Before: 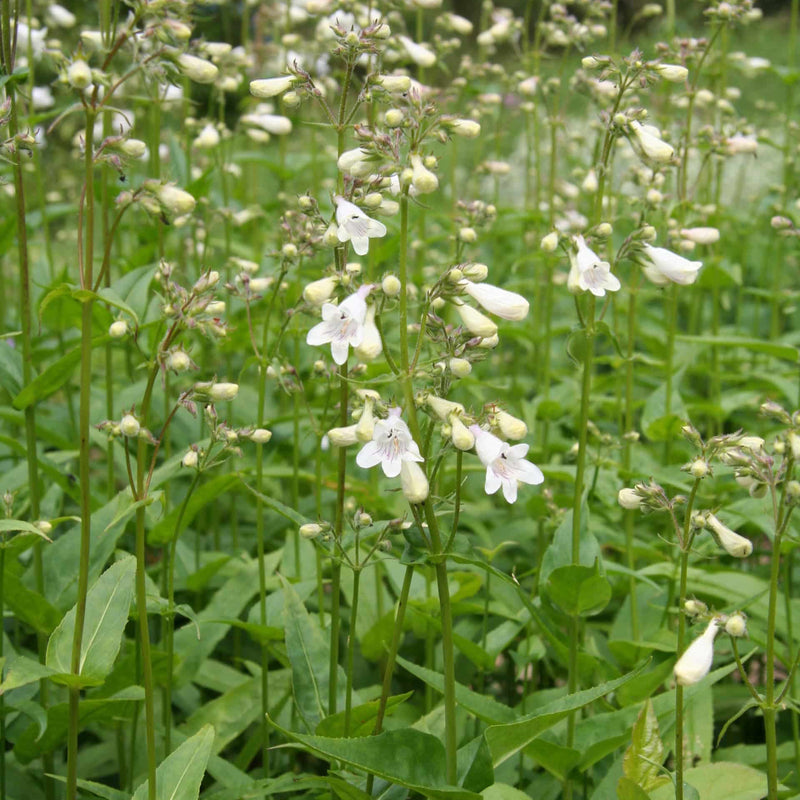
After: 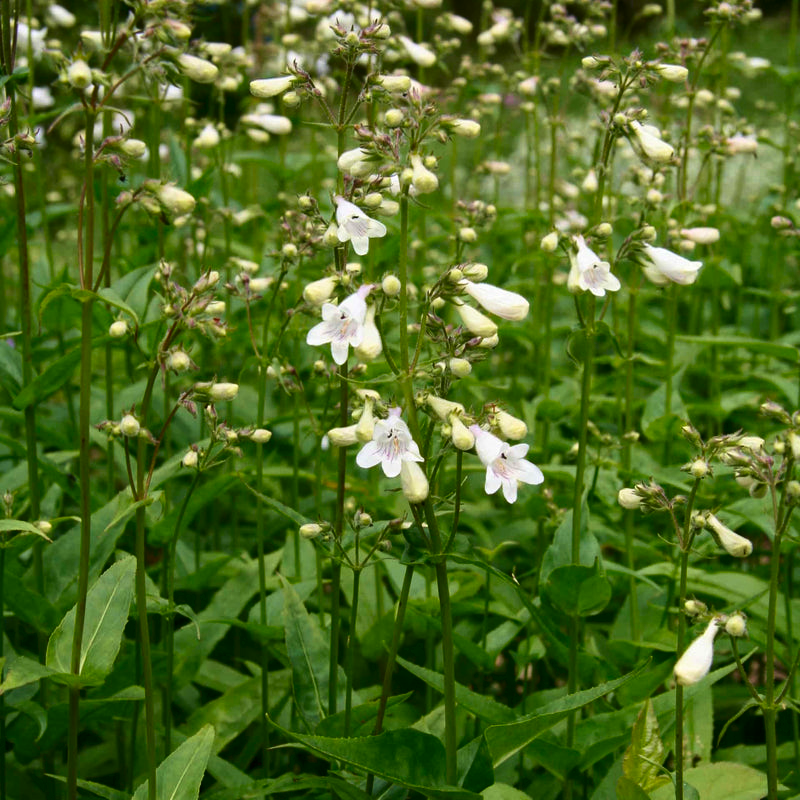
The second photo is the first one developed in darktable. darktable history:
velvia: on, module defaults
contrast brightness saturation: contrast 0.13, brightness -0.24, saturation 0.14
